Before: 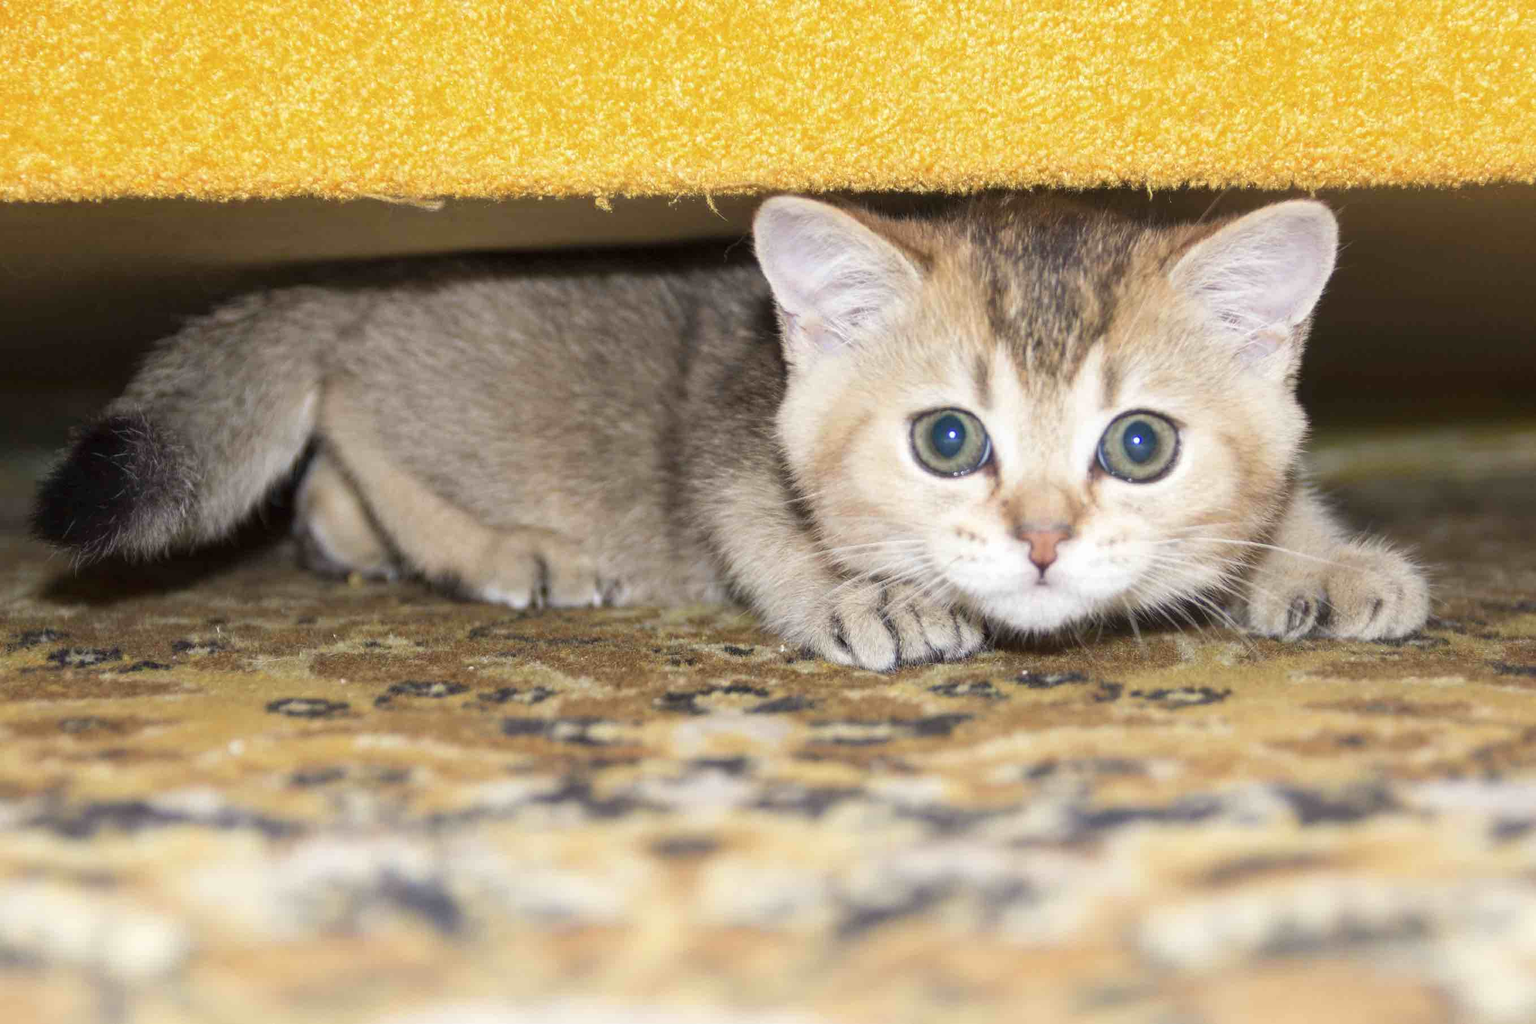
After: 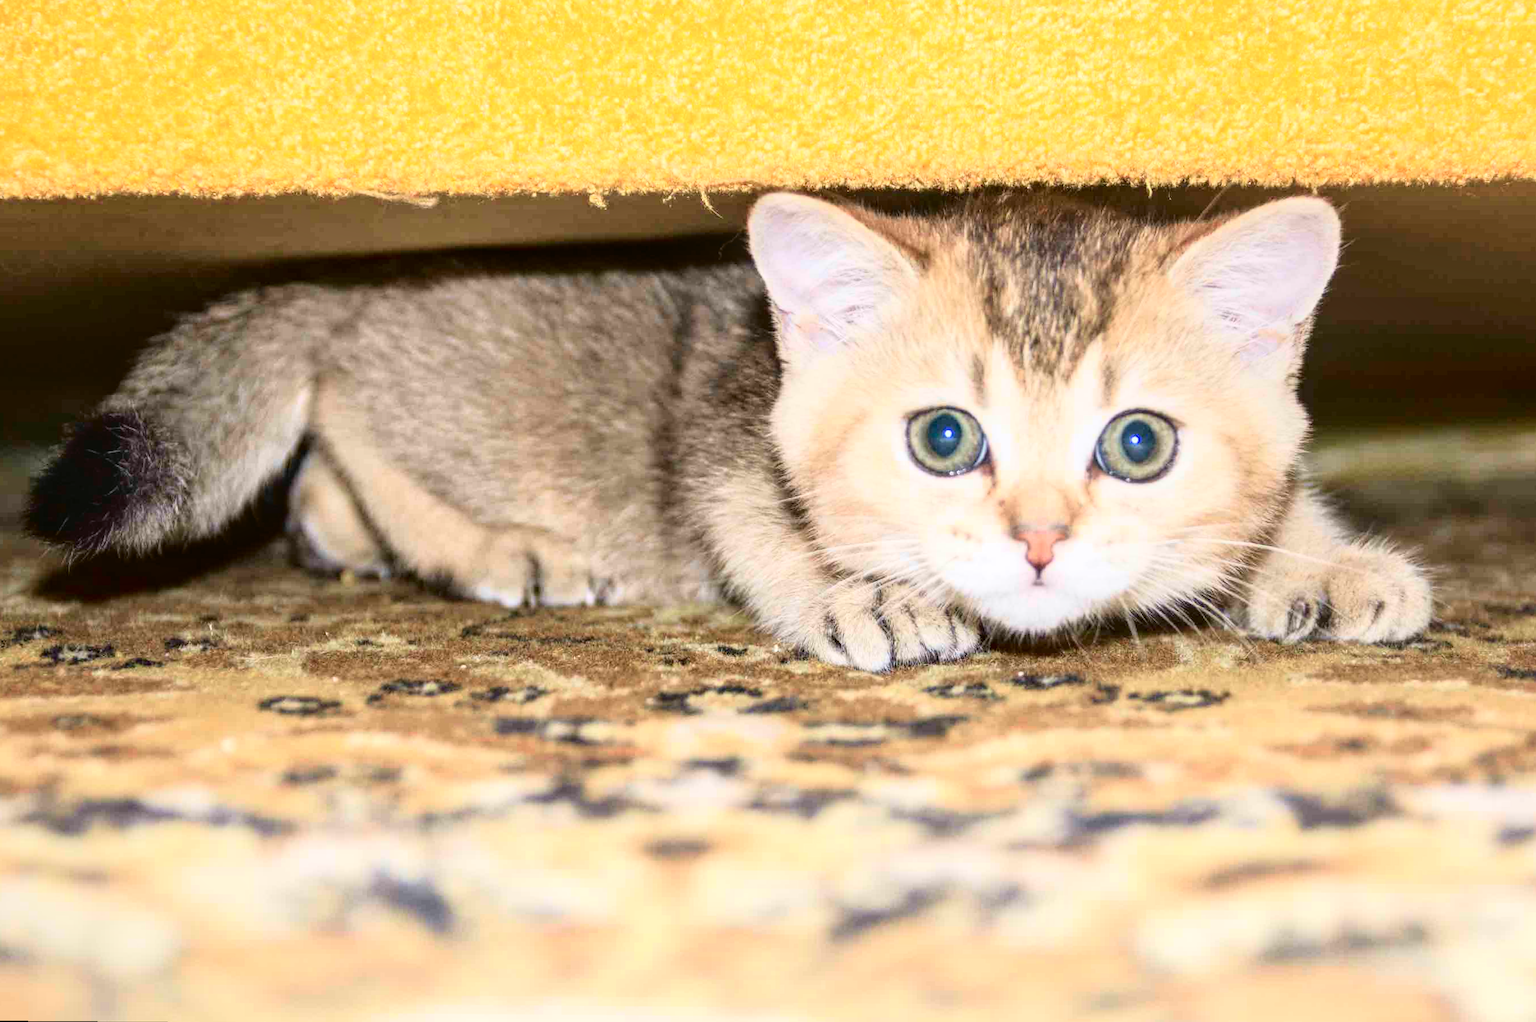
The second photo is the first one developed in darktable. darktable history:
tone curve: curves: ch0 [(0, 0.023) (0.087, 0.065) (0.184, 0.168) (0.45, 0.54) (0.57, 0.683) (0.706, 0.841) (0.877, 0.948) (1, 0.984)]; ch1 [(0, 0) (0.388, 0.369) (0.447, 0.447) (0.505, 0.5) (0.534, 0.535) (0.563, 0.563) (0.579, 0.59) (0.644, 0.663) (1, 1)]; ch2 [(0, 0) (0.301, 0.259) (0.385, 0.395) (0.492, 0.496) (0.518, 0.537) (0.583, 0.605) (0.673, 0.667) (1, 1)], color space Lab, independent channels, preserve colors none
rotate and perspective: rotation 0.192°, lens shift (horizontal) -0.015, crop left 0.005, crop right 0.996, crop top 0.006, crop bottom 0.99
white balance: red 1.009, blue 1.027
local contrast: on, module defaults
